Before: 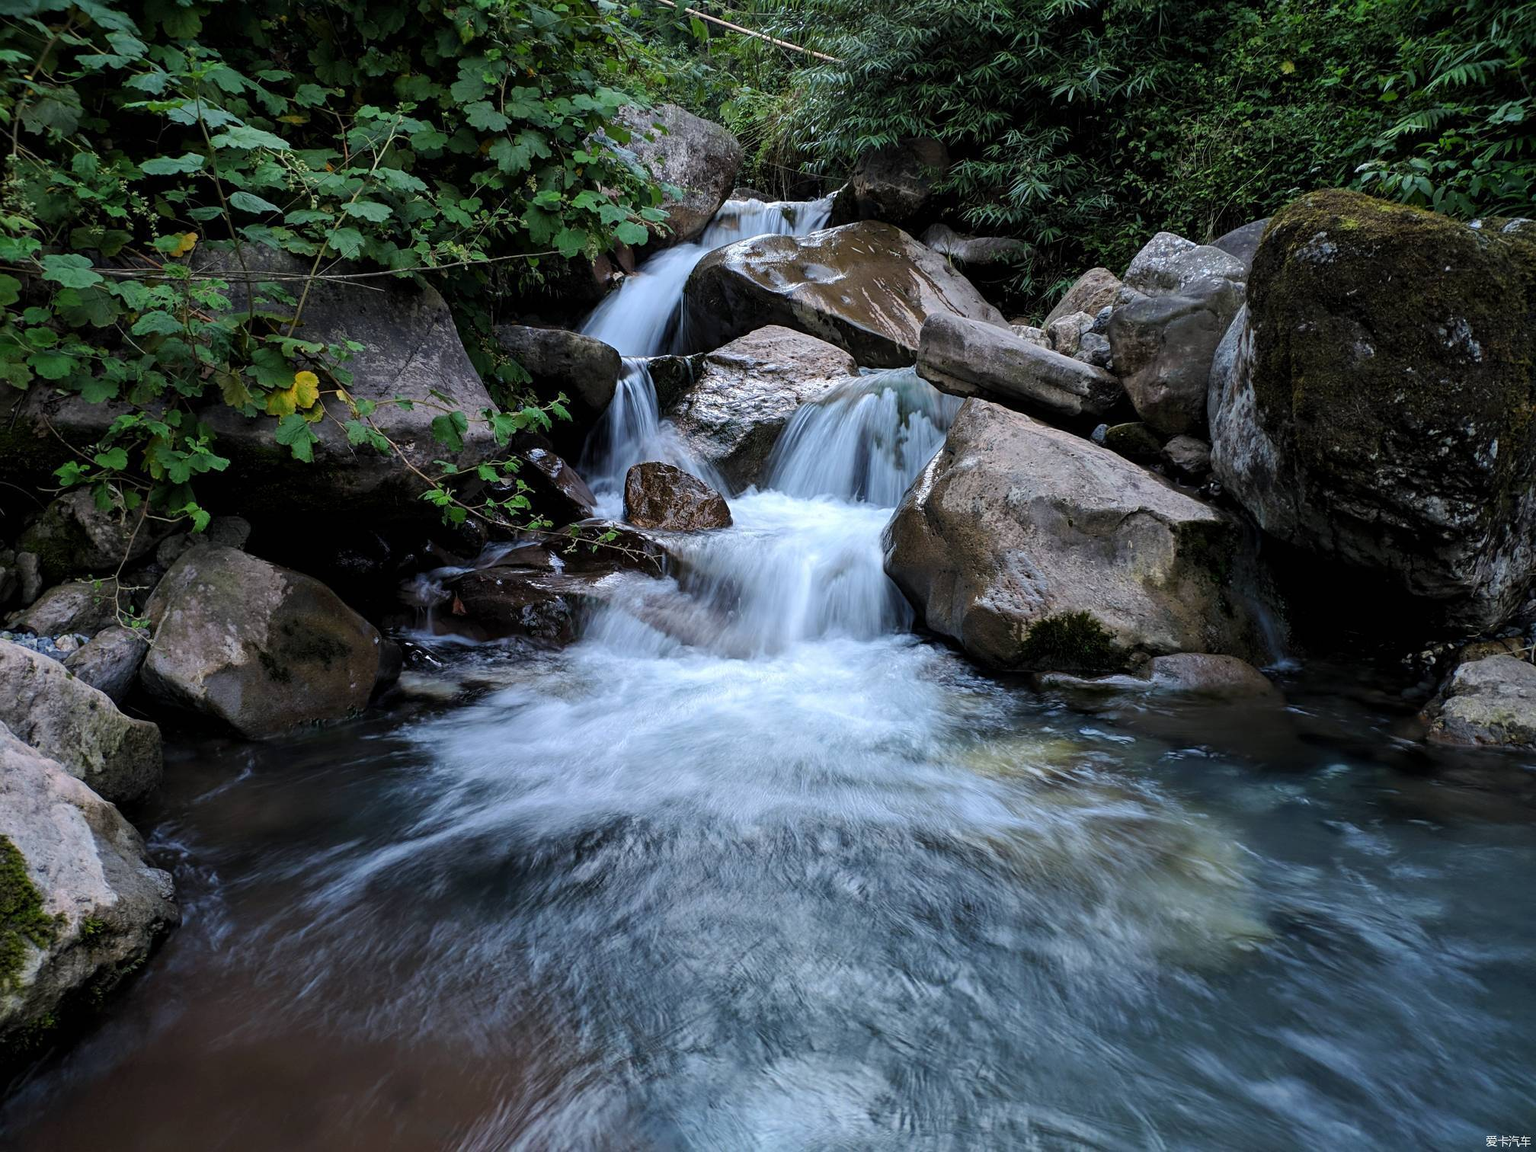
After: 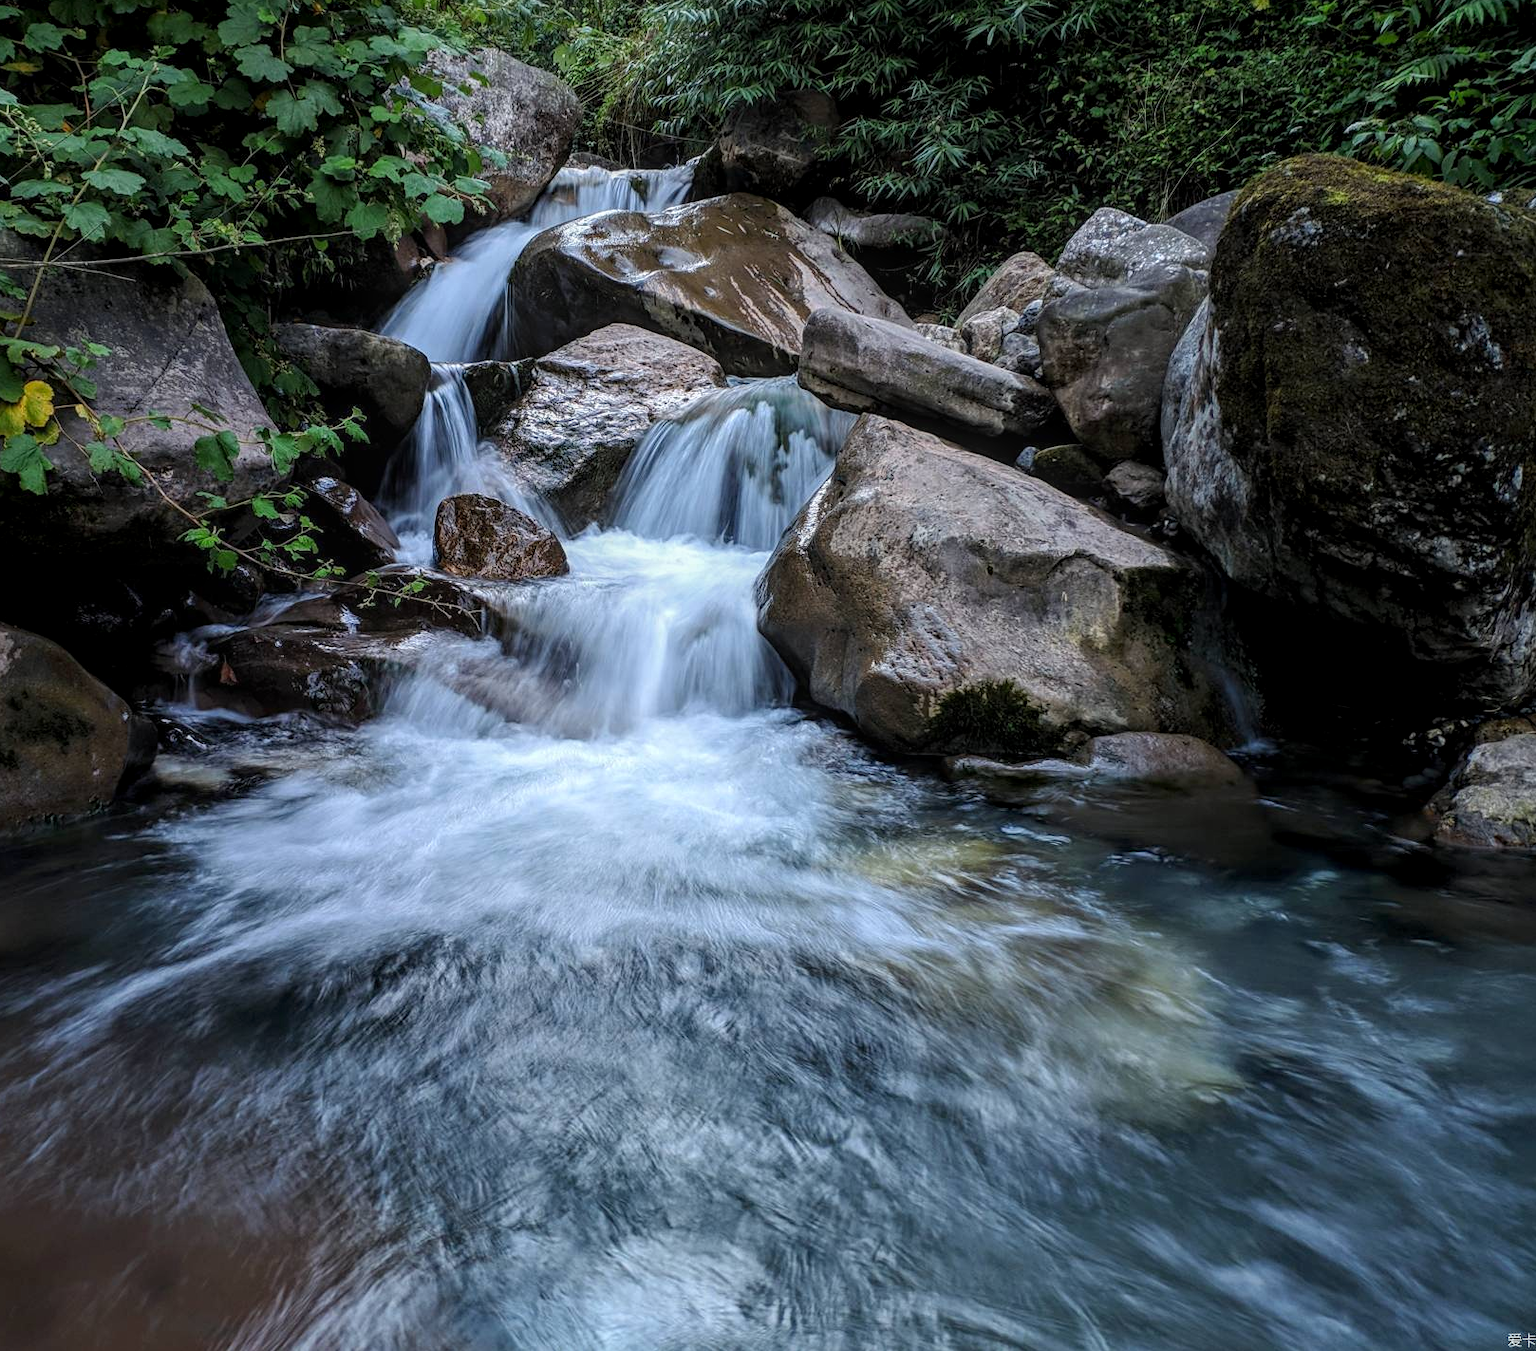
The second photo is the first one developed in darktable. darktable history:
shadows and highlights: shadows -24.28, highlights 49.77, soften with gaussian
crop and rotate: left 17.959%, top 5.771%, right 1.742%
local contrast: highlights 0%, shadows 0%, detail 133%
